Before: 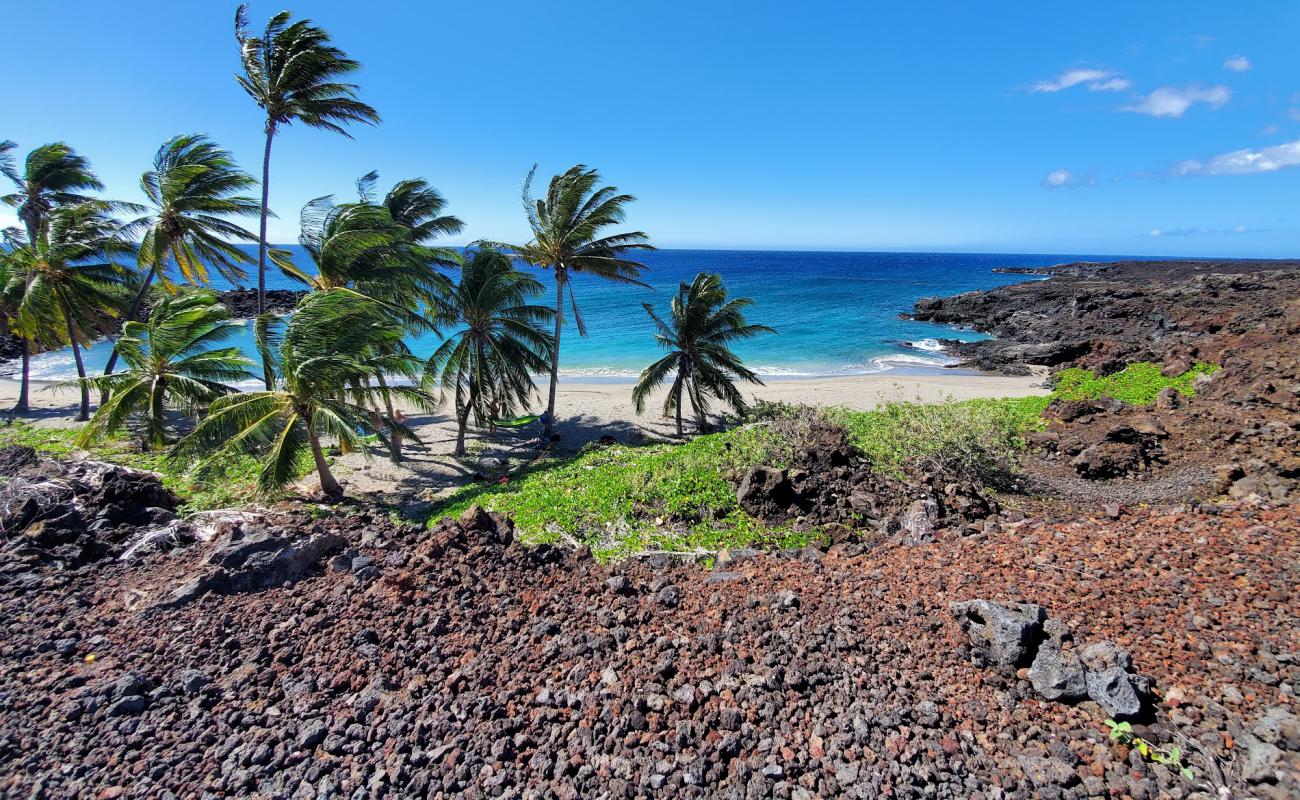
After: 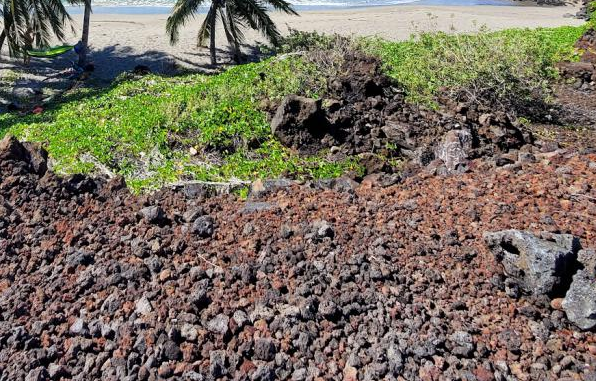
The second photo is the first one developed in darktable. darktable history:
color zones: curves: ch0 [(0.068, 0.464) (0.25, 0.5) (0.48, 0.508) (0.75, 0.536) (0.886, 0.476) (0.967, 0.456)]; ch1 [(0.066, 0.456) (0.25, 0.5) (0.616, 0.508) (0.746, 0.56) (0.934, 0.444)]
crop: left 35.893%, top 46.309%, right 18.212%, bottom 6.066%
